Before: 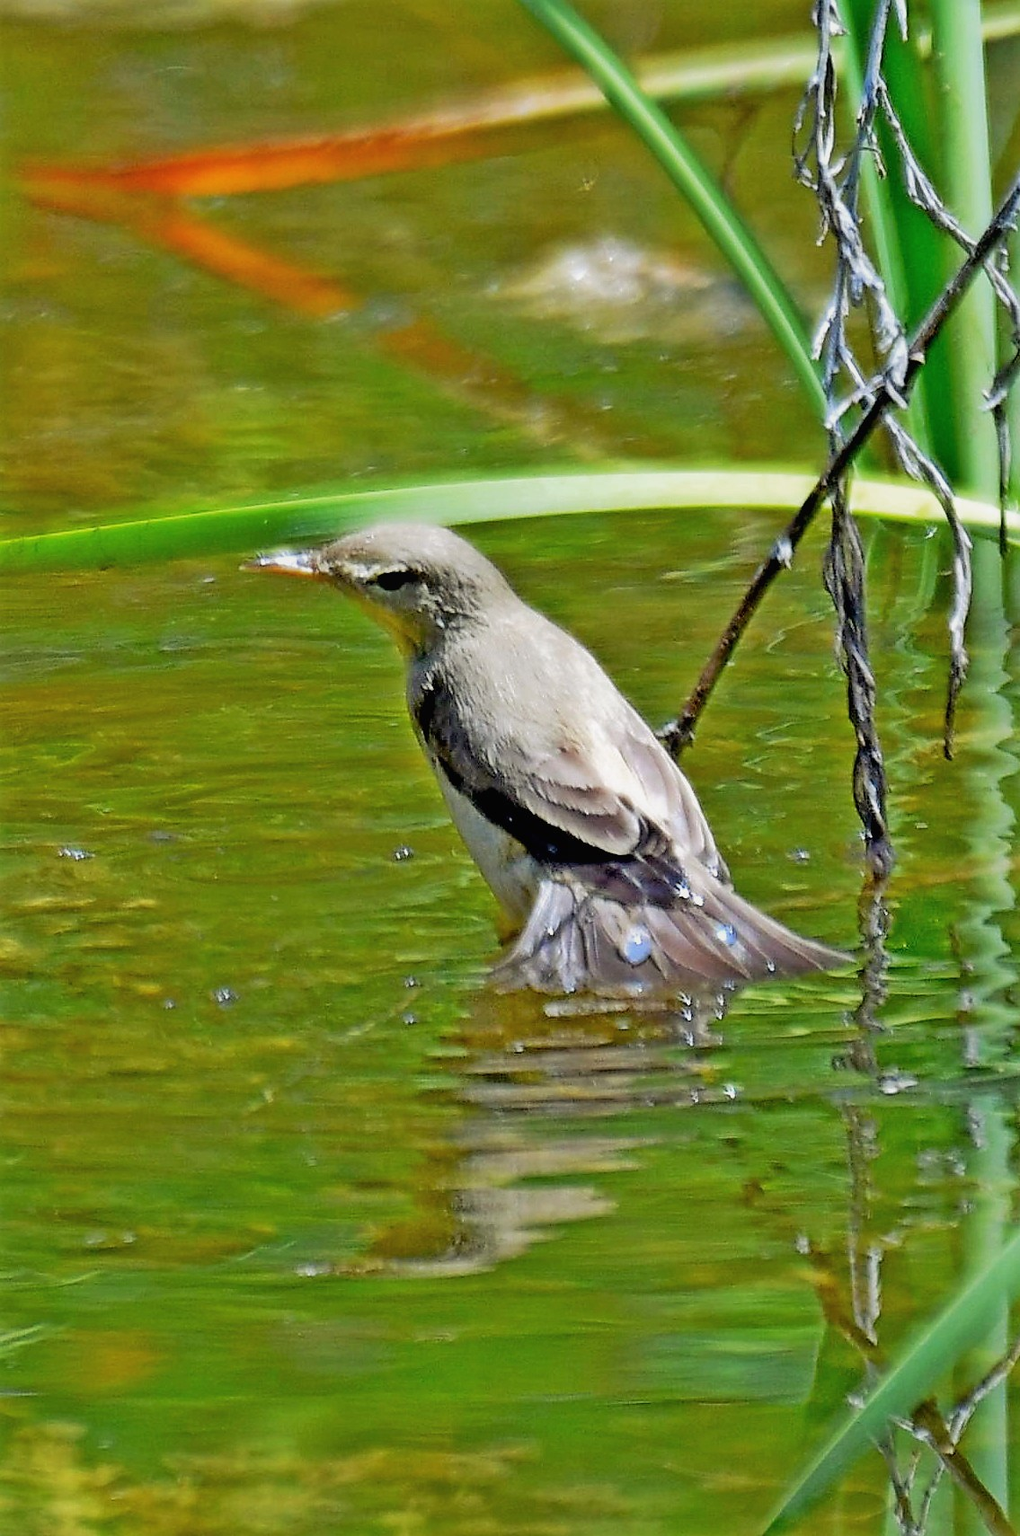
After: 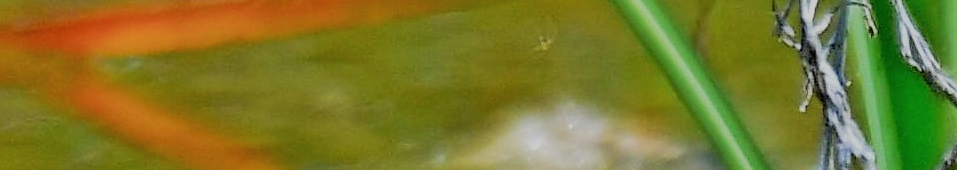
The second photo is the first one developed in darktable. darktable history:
filmic rgb: black relative exposure -16 EV, white relative exposure 6.12 EV, hardness 5.22
crop and rotate: left 9.644%, top 9.491%, right 6.021%, bottom 80.509%
